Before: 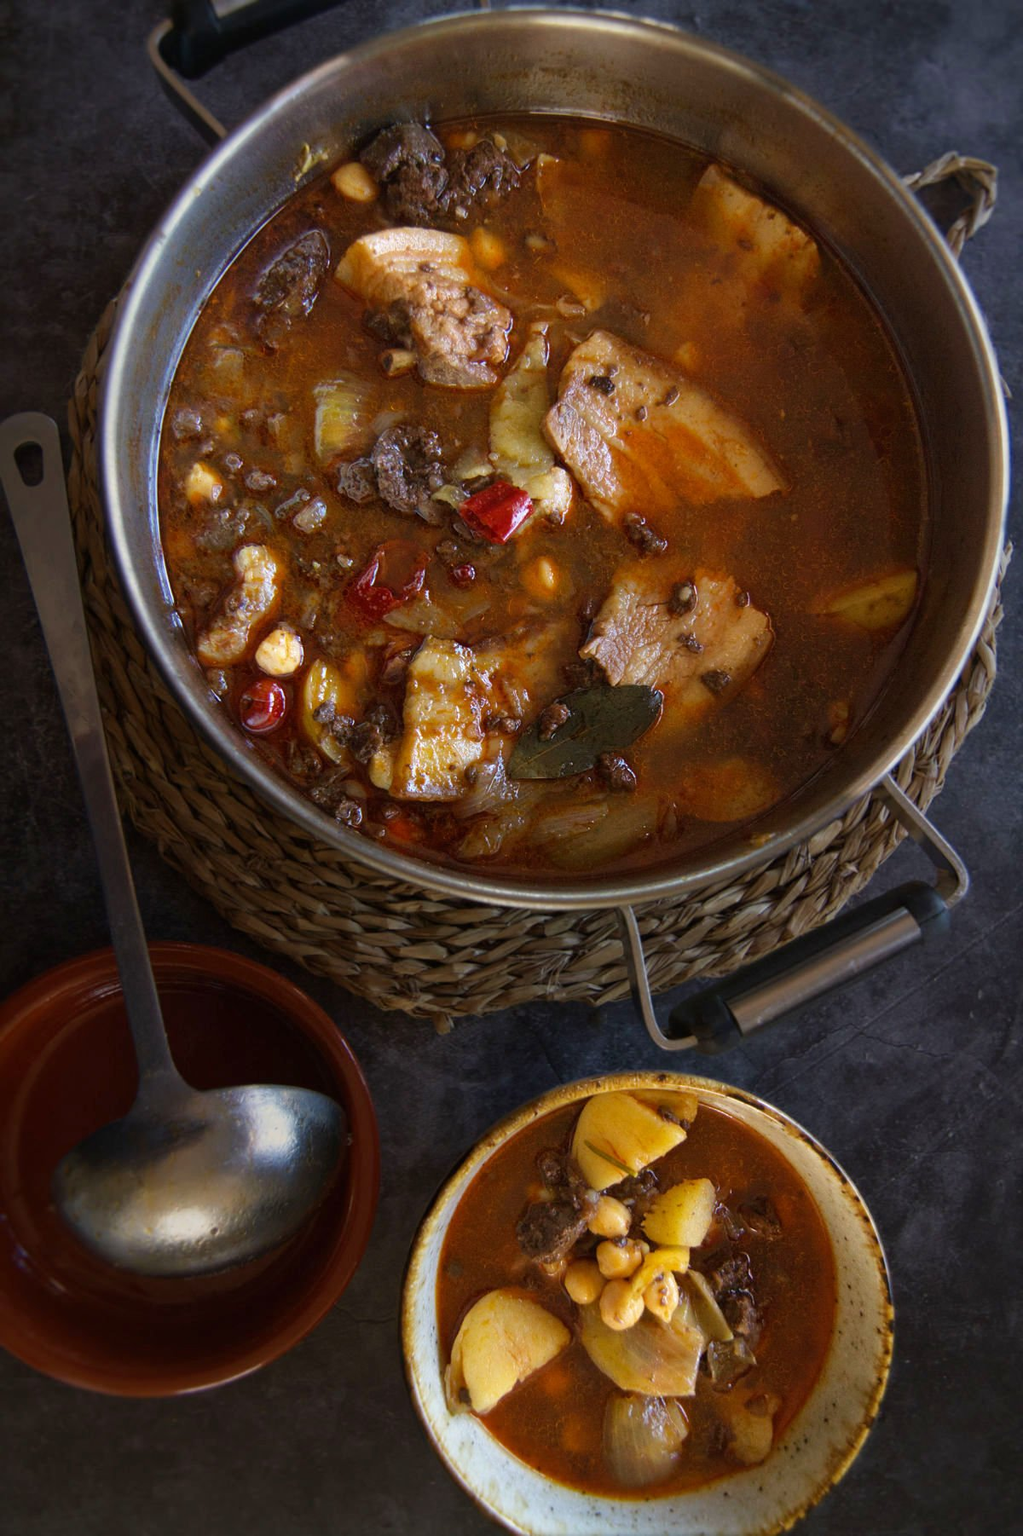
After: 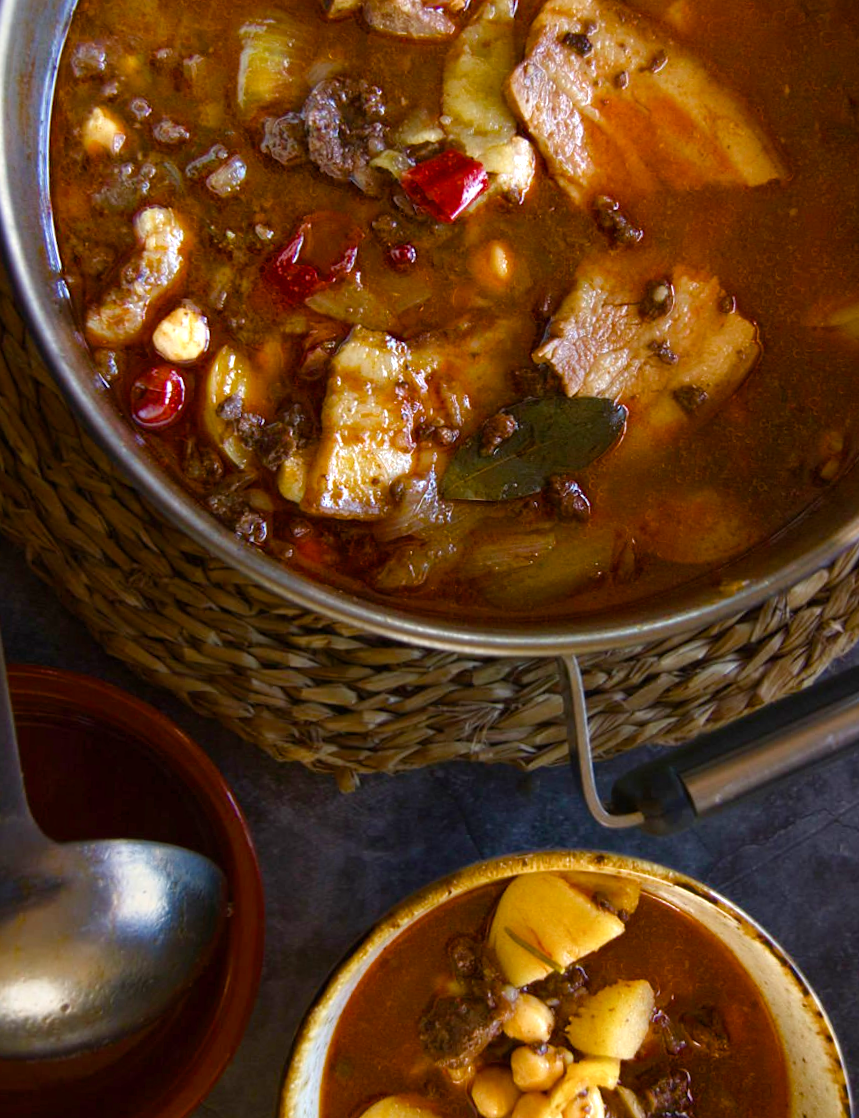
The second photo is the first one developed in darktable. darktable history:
crop and rotate: angle -3.37°, left 9.79%, top 20.73%, right 12.42%, bottom 11.82%
color balance rgb: perceptual saturation grading › global saturation 25%, perceptual saturation grading › highlights -50%, perceptual saturation grading › shadows 30%, perceptual brilliance grading › global brilliance 12%, global vibrance 20%
